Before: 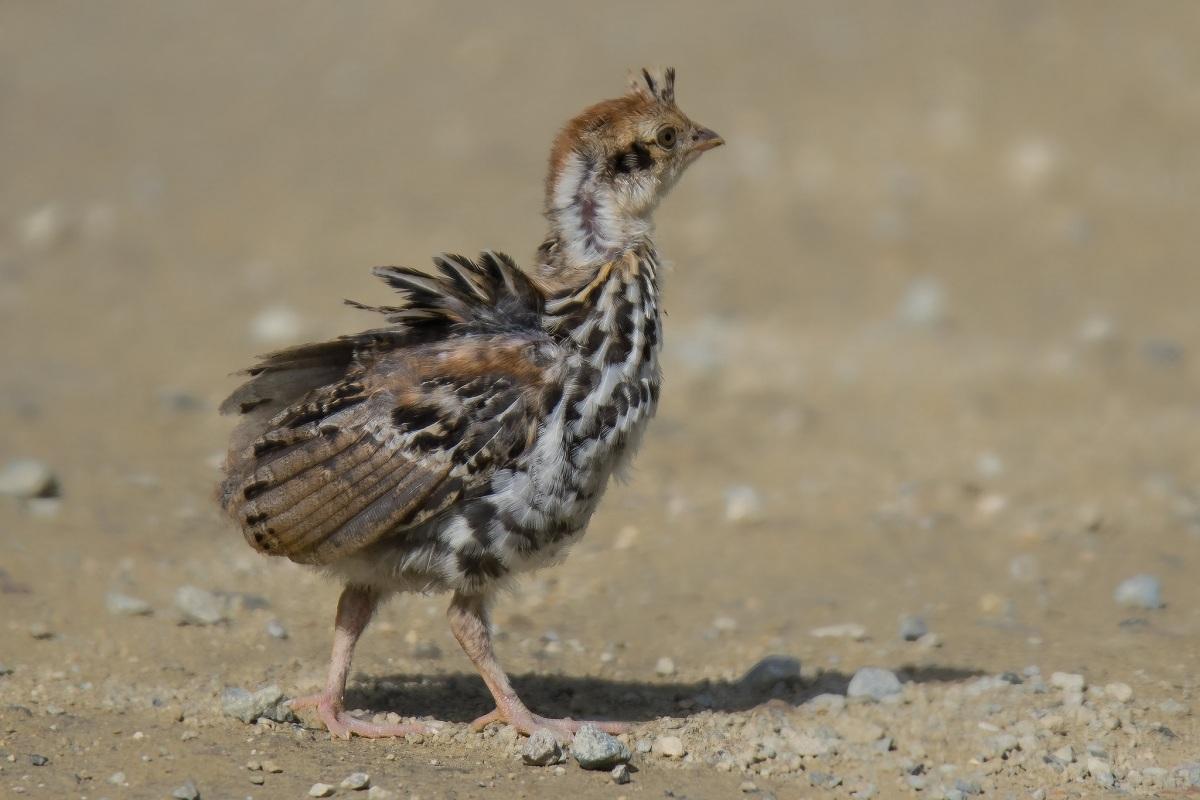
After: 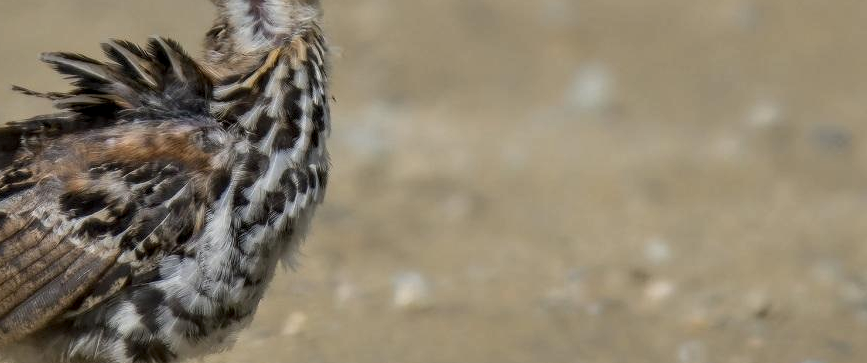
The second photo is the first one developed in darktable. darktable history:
local contrast: detail 130%
crop and rotate: left 27.696%, top 26.901%, bottom 27.672%
